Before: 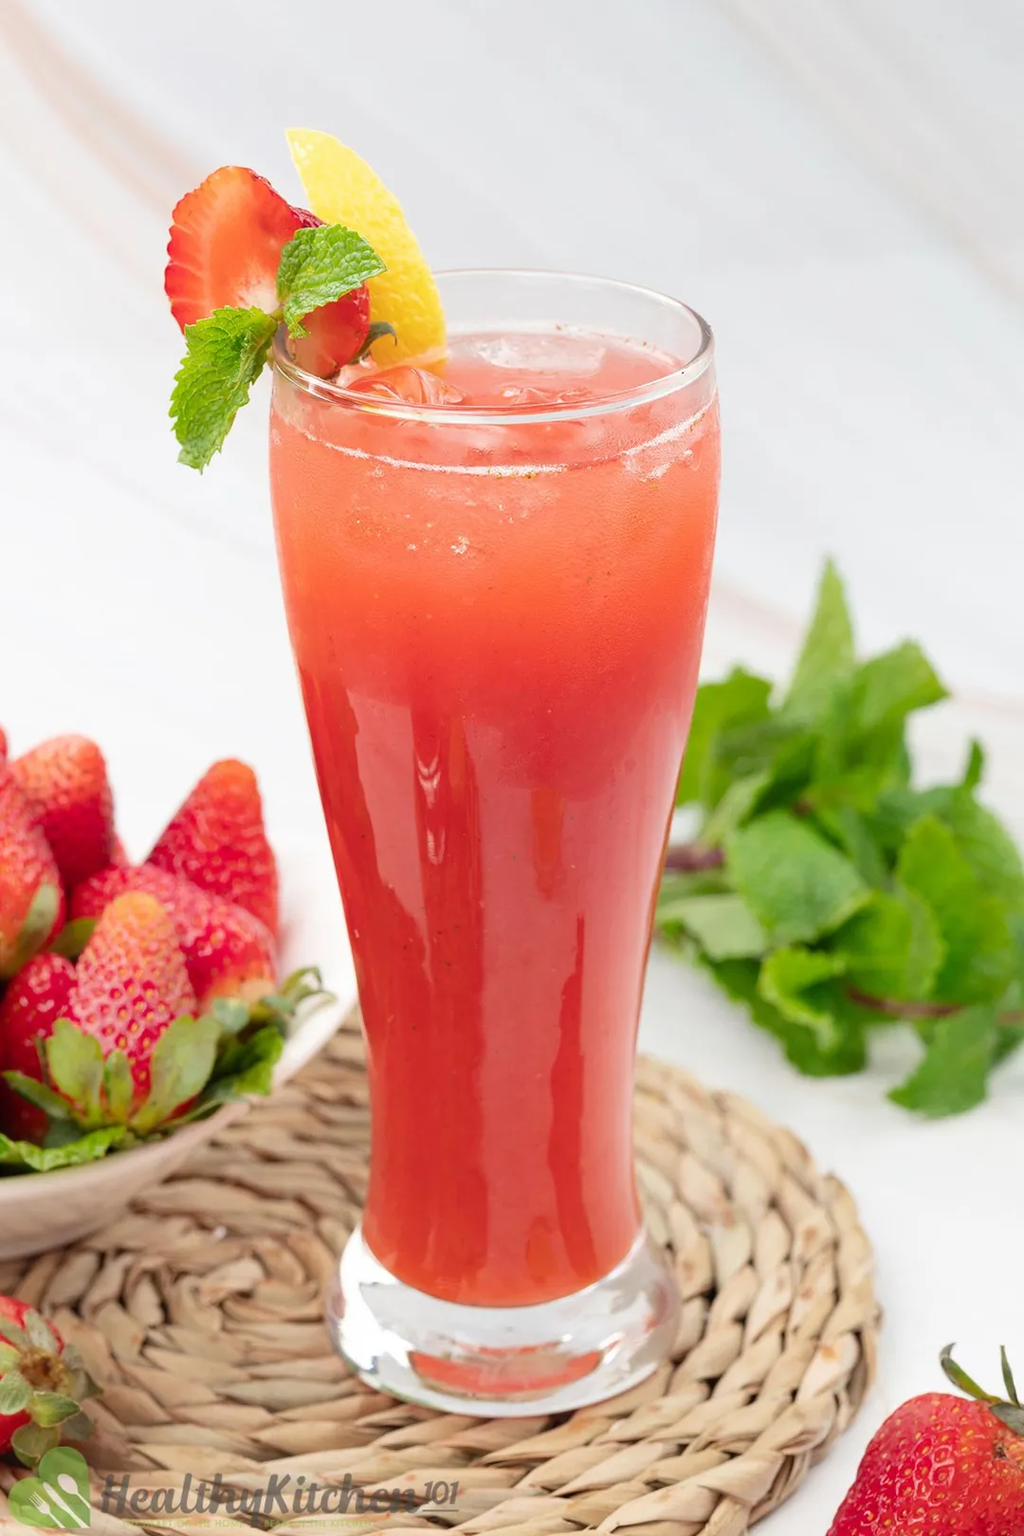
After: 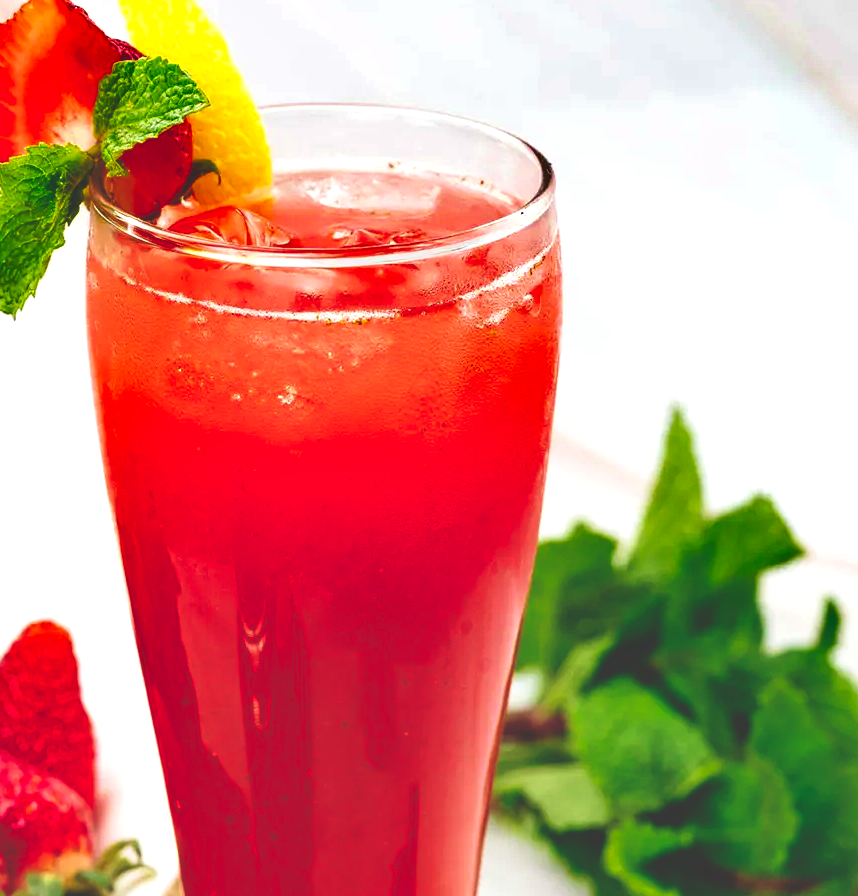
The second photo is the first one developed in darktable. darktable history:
shadows and highlights: highlights color adjustment 72.41%, soften with gaussian
velvia: on, module defaults
base curve: curves: ch0 [(0, 0.036) (0.083, 0.04) (0.804, 1)], preserve colors none
crop: left 18.349%, top 11.12%, right 2.126%, bottom 33.522%
